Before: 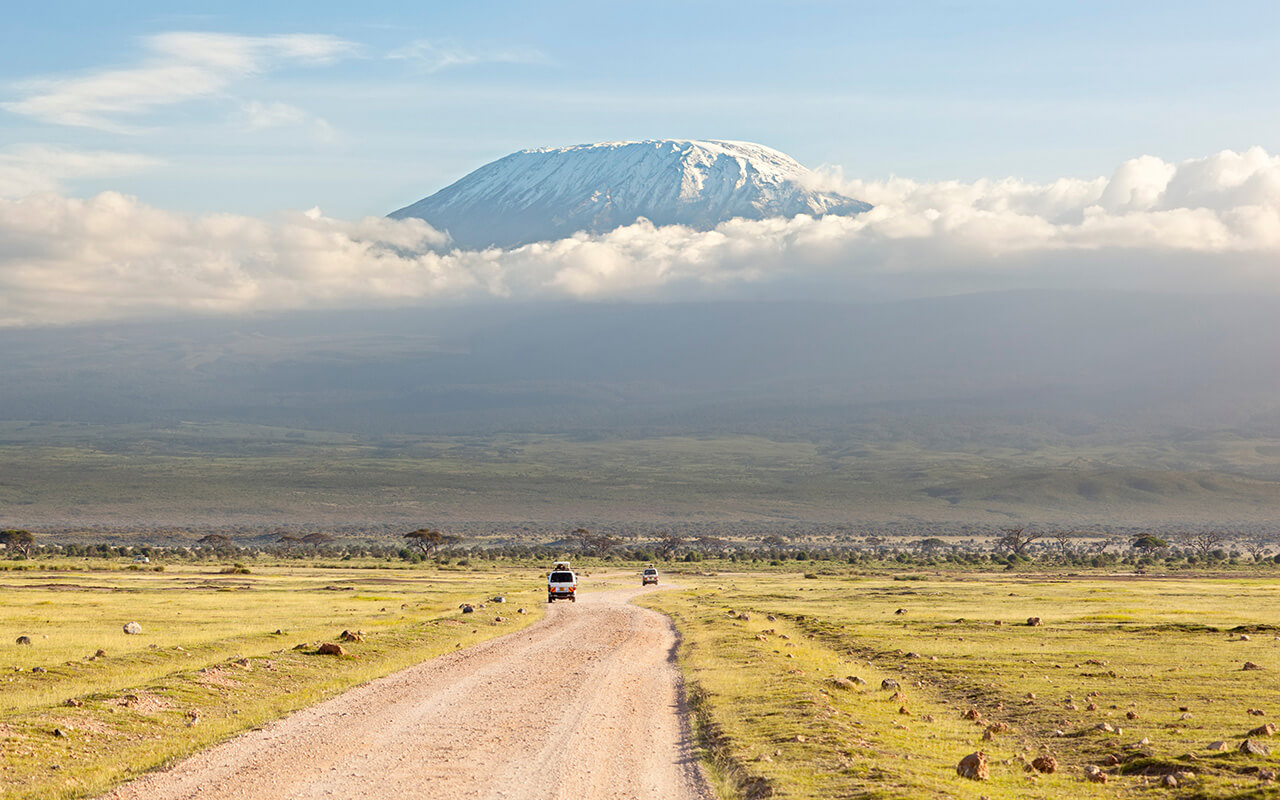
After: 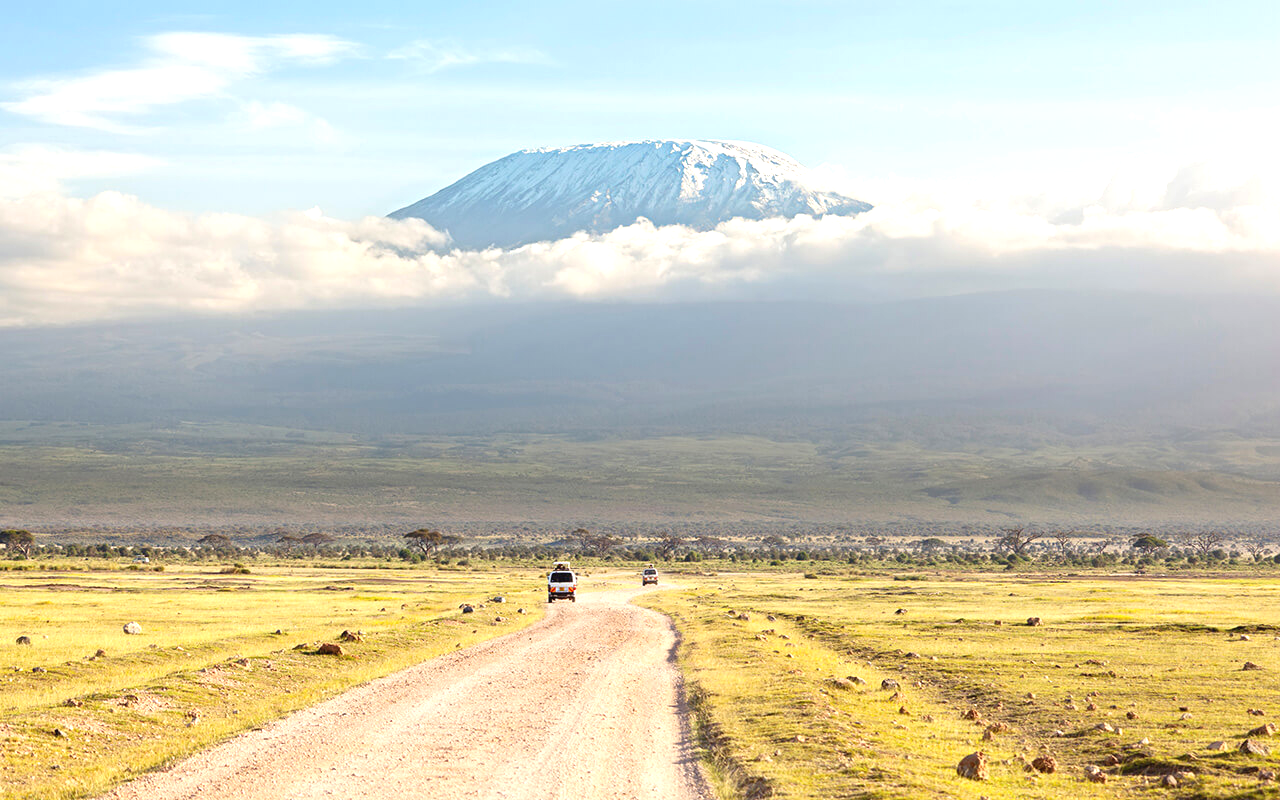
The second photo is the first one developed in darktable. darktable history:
exposure: black level correction -0.002, exposure 0.542 EV, compensate exposure bias true, compensate highlight preservation false
